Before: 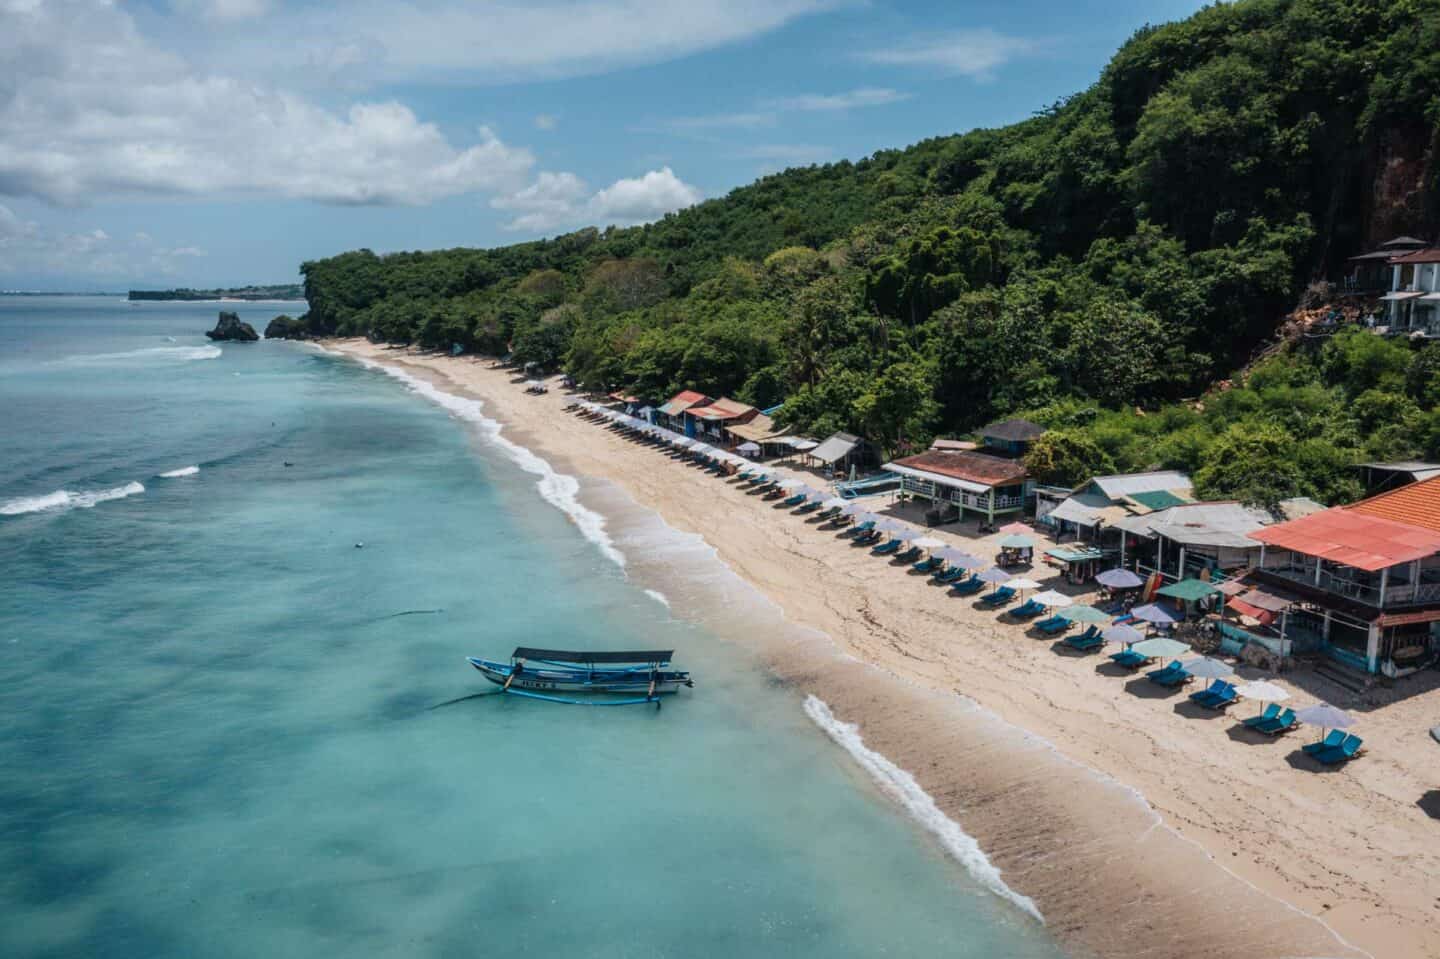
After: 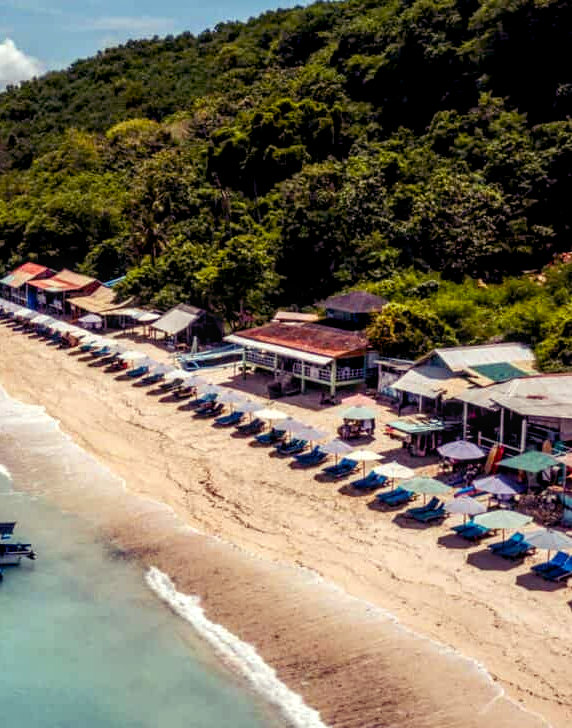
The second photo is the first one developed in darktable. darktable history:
crop: left 45.721%, top 13.393%, right 14.118%, bottom 10.01%
color balance rgb: shadows lift › luminance -21.66%, shadows lift › chroma 8.98%, shadows lift › hue 283.37°, power › chroma 1.55%, power › hue 25.59°, highlights gain › luminance 6.08%, highlights gain › chroma 2.55%, highlights gain › hue 90°, global offset › luminance -0.87%, perceptual saturation grading › global saturation 27.49%, perceptual saturation grading › highlights -28.39%, perceptual saturation grading › mid-tones 15.22%, perceptual saturation grading › shadows 33.98%, perceptual brilliance grading › highlights 10%, perceptual brilliance grading › mid-tones 5%
local contrast: on, module defaults
